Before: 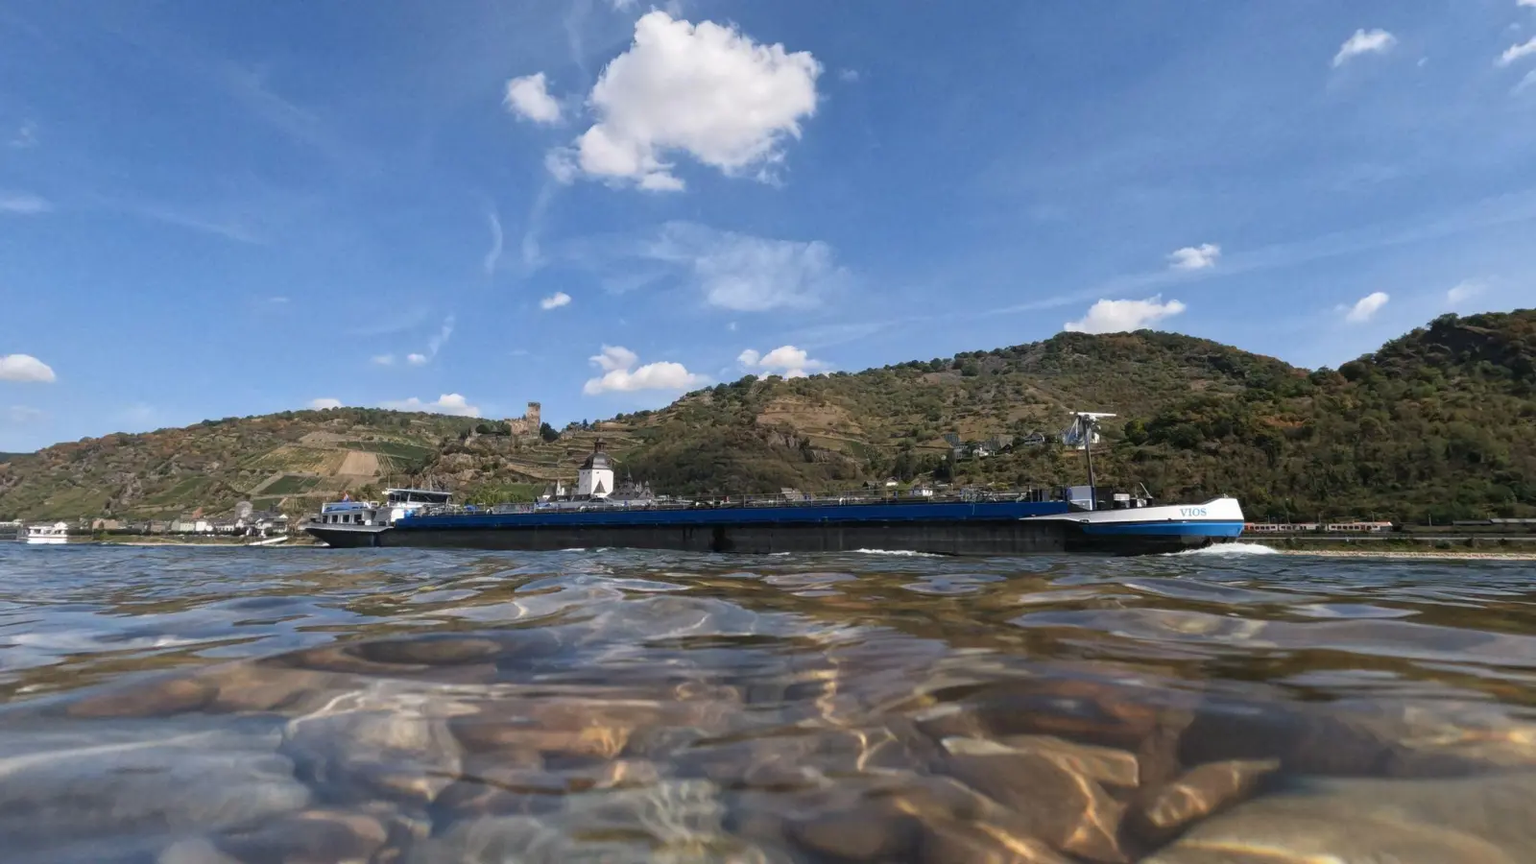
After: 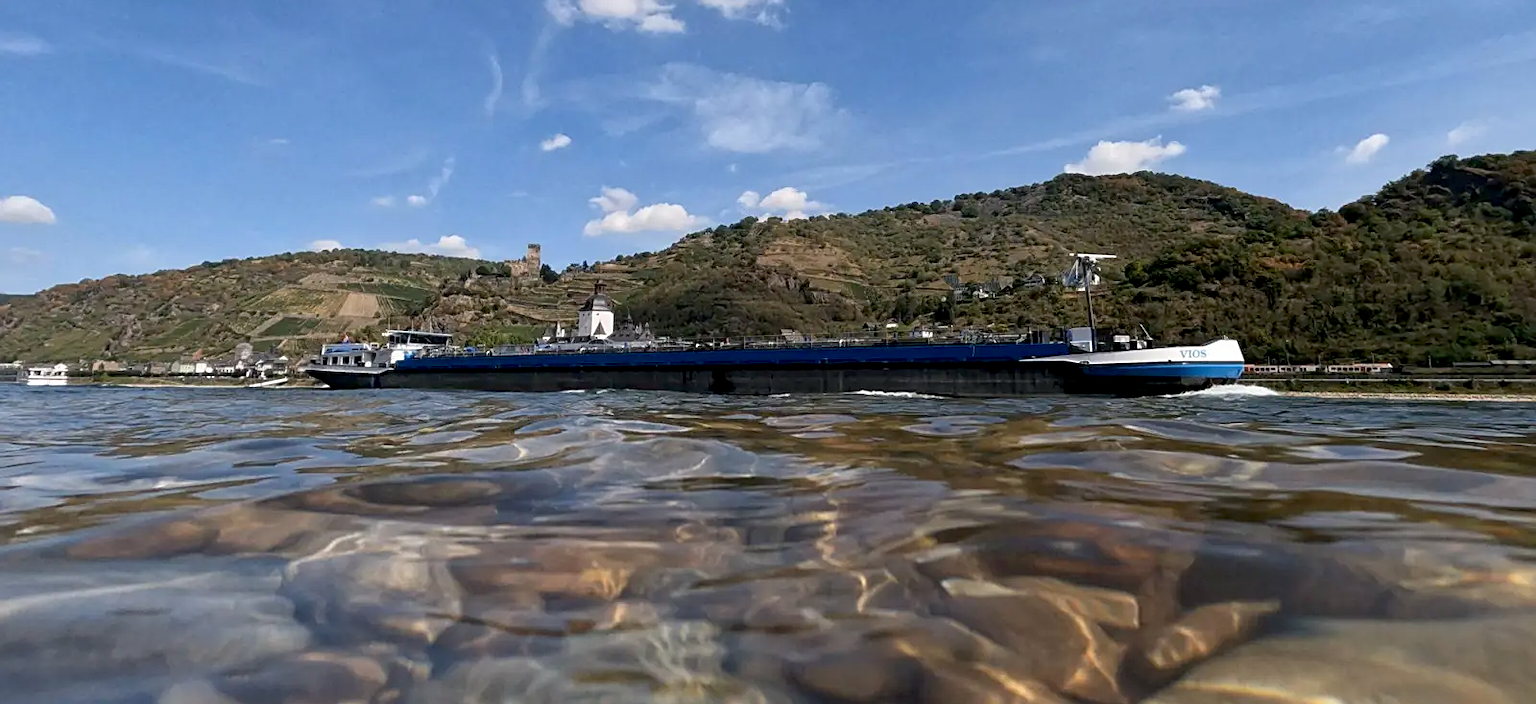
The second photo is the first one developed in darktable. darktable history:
sharpen: on, module defaults
exposure: black level correction 0.009, exposure 0.016 EV, compensate highlight preservation false
crop and rotate: top 18.426%
